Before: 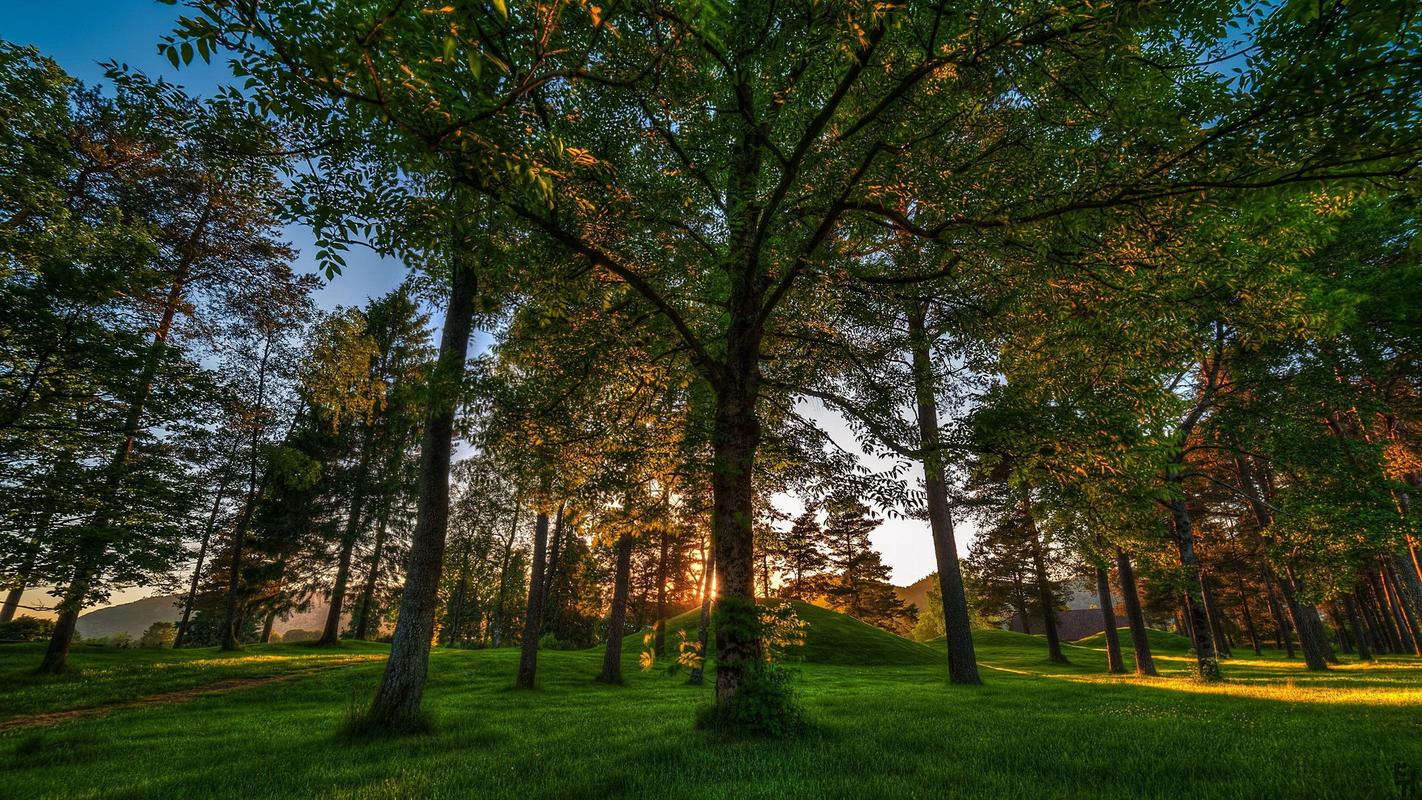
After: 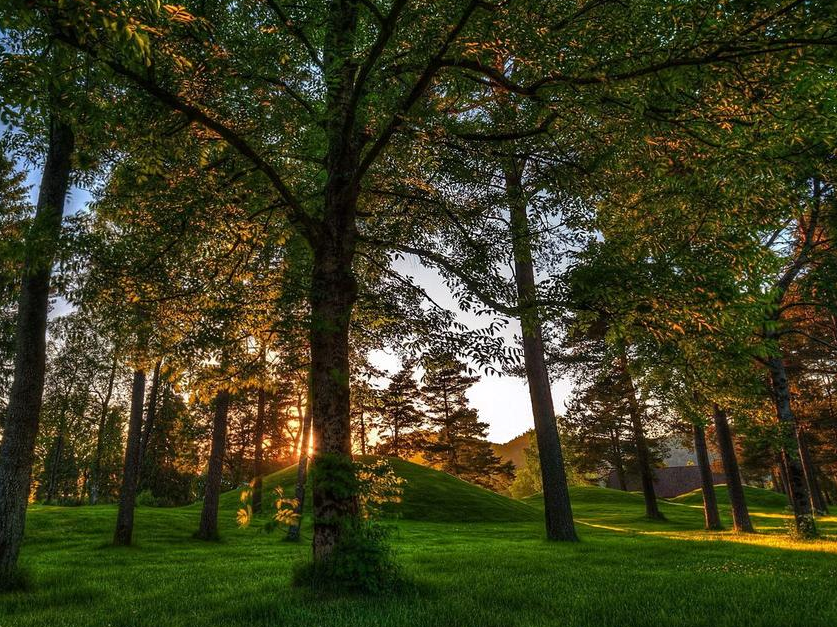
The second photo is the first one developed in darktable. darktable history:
crop and rotate: left 28.391%, top 17.875%, right 12.717%, bottom 3.669%
haze removal: compatibility mode true, adaptive false
